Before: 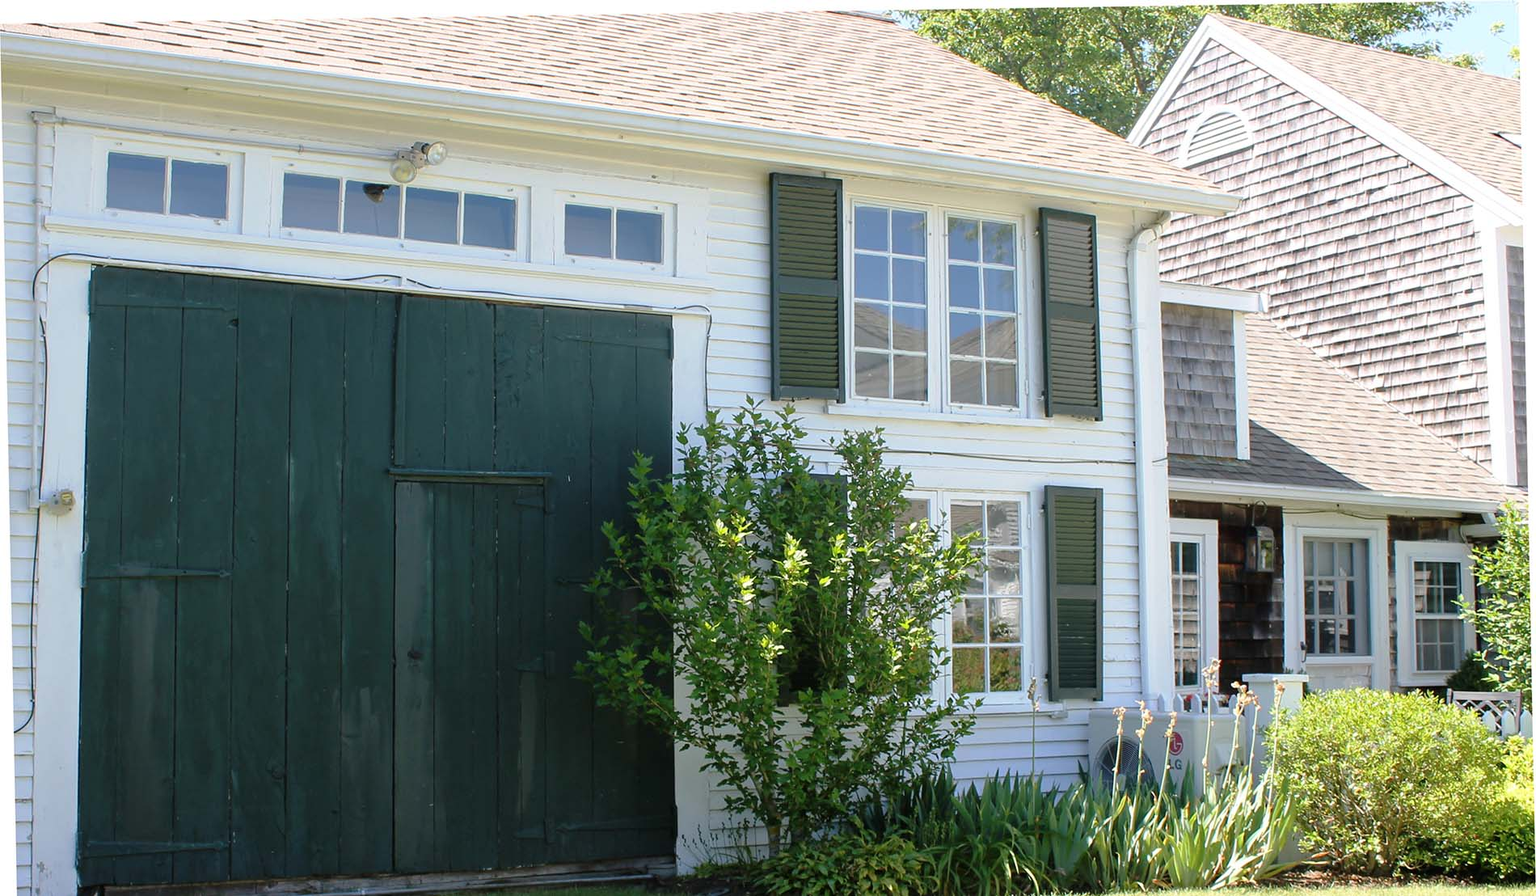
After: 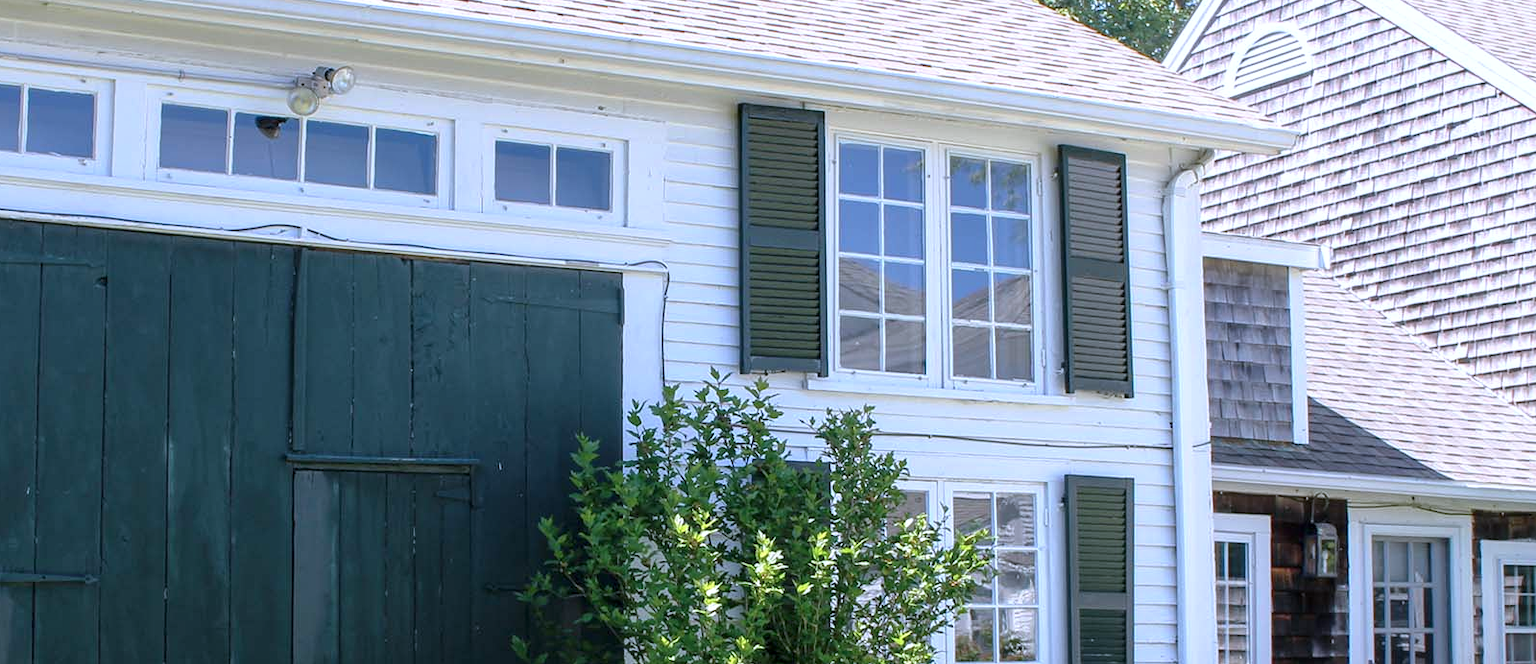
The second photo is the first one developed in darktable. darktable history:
local contrast: detail 130%
color calibration: illuminant custom, x 0.373, y 0.388, temperature 4225.32 K, saturation algorithm version 1 (2020)
crop and rotate: left 9.647%, top 9.594%, right 6.136%, bottom 27.893%
